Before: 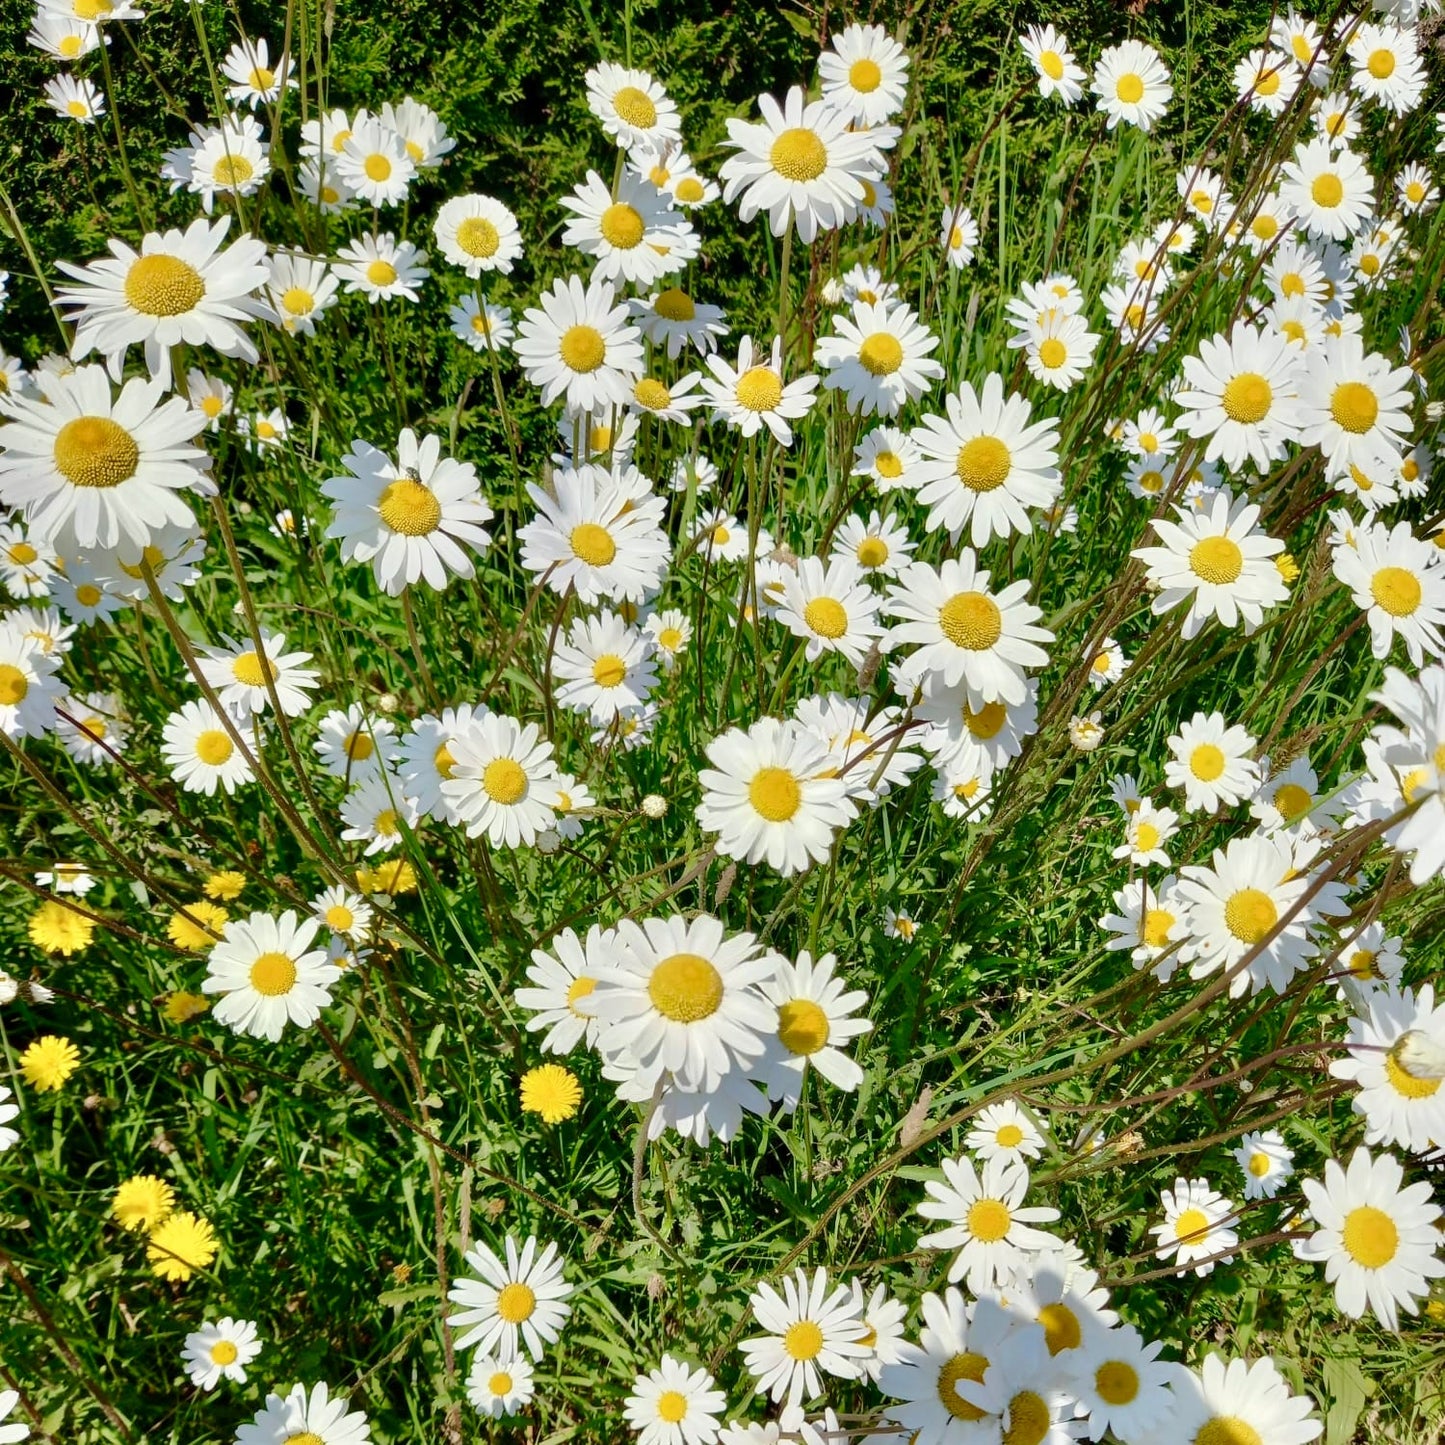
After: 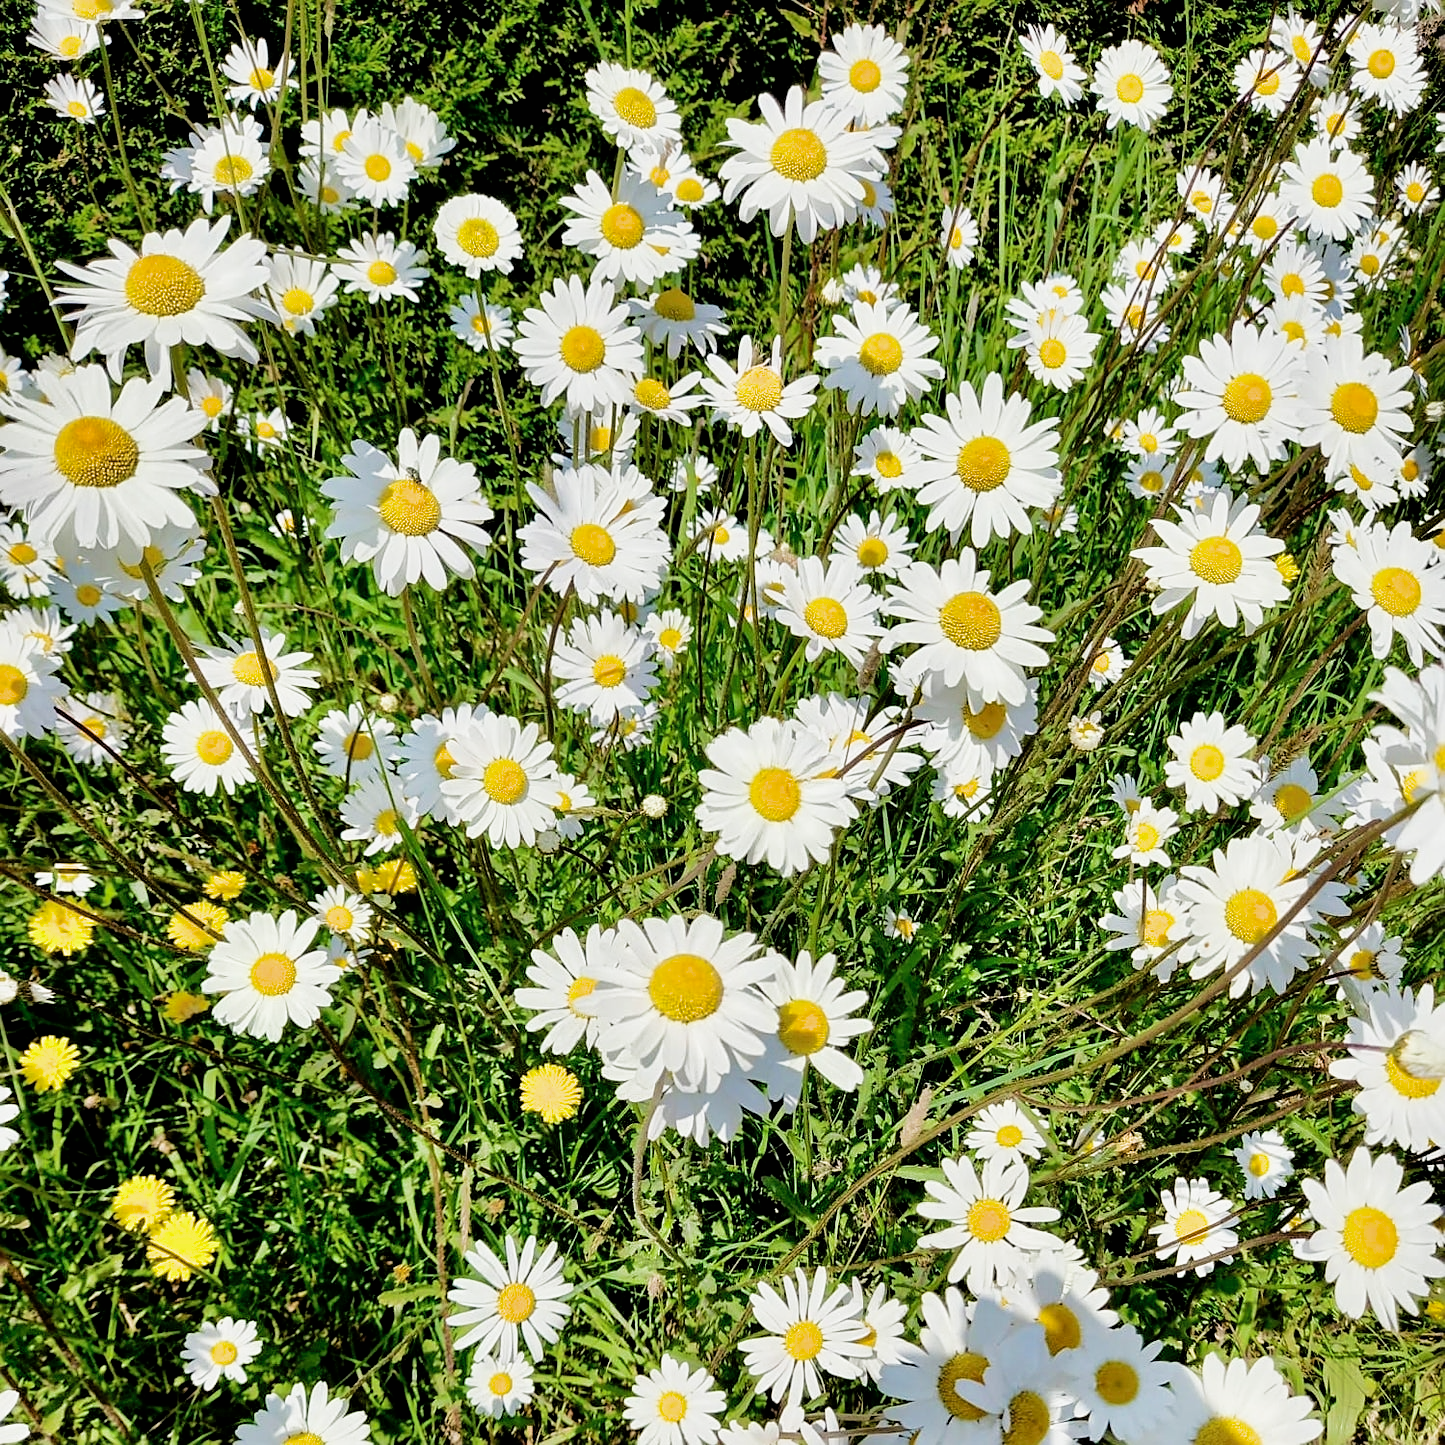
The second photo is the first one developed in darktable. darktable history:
filmic rgb: black relative exposure -5 EV, white relative exposure 3.5 EV, hardness 3.19, contrast 1.4, highlights saturation mix -50%
exposure: black level correction 0.001, exposure 0.5 EV, compensate exposure bias true, compensate highlight preservation false
shadows and highlights: on, module defaults
sharpen: on, module defaults
